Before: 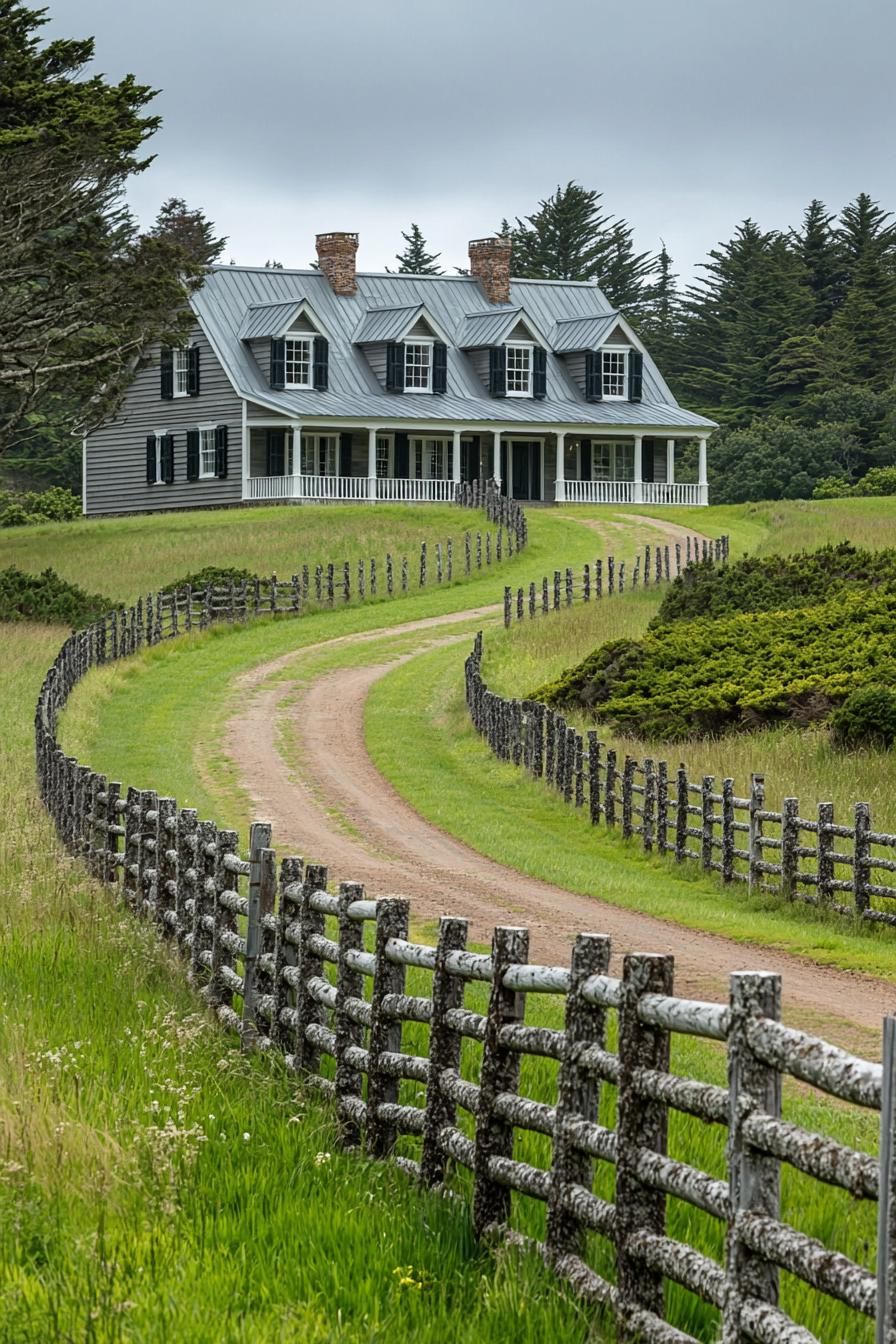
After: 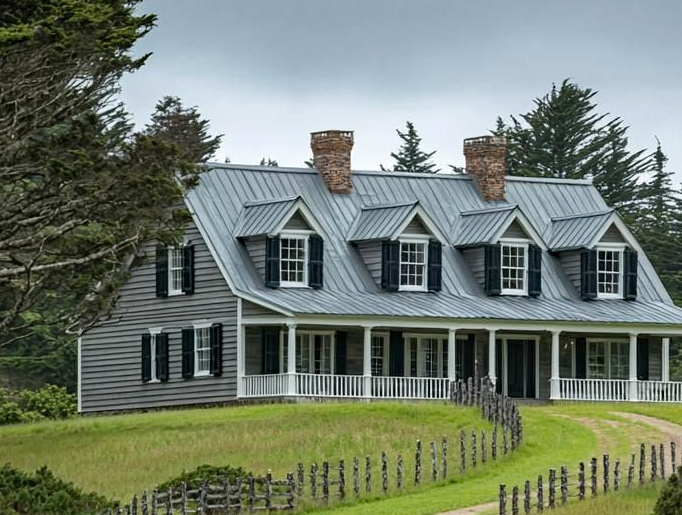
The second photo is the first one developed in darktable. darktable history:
haze removal: compatibility mode true, adaptive false
crop: left 0.564%, top 7.632%, right 23.287%, bottom 53.986%
